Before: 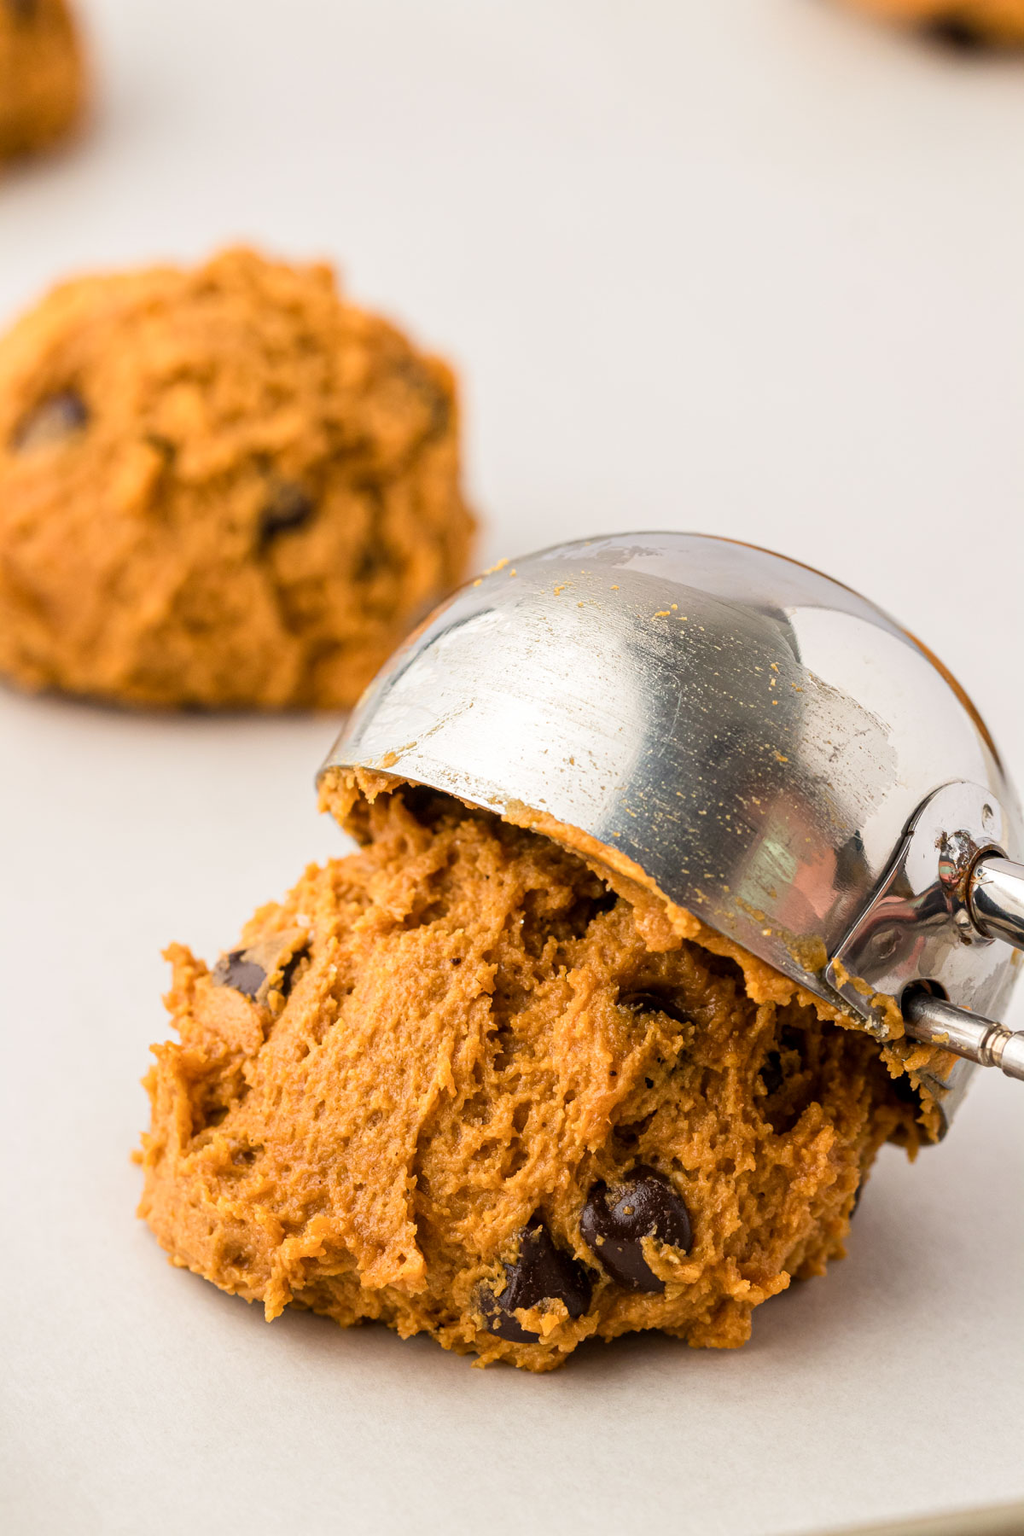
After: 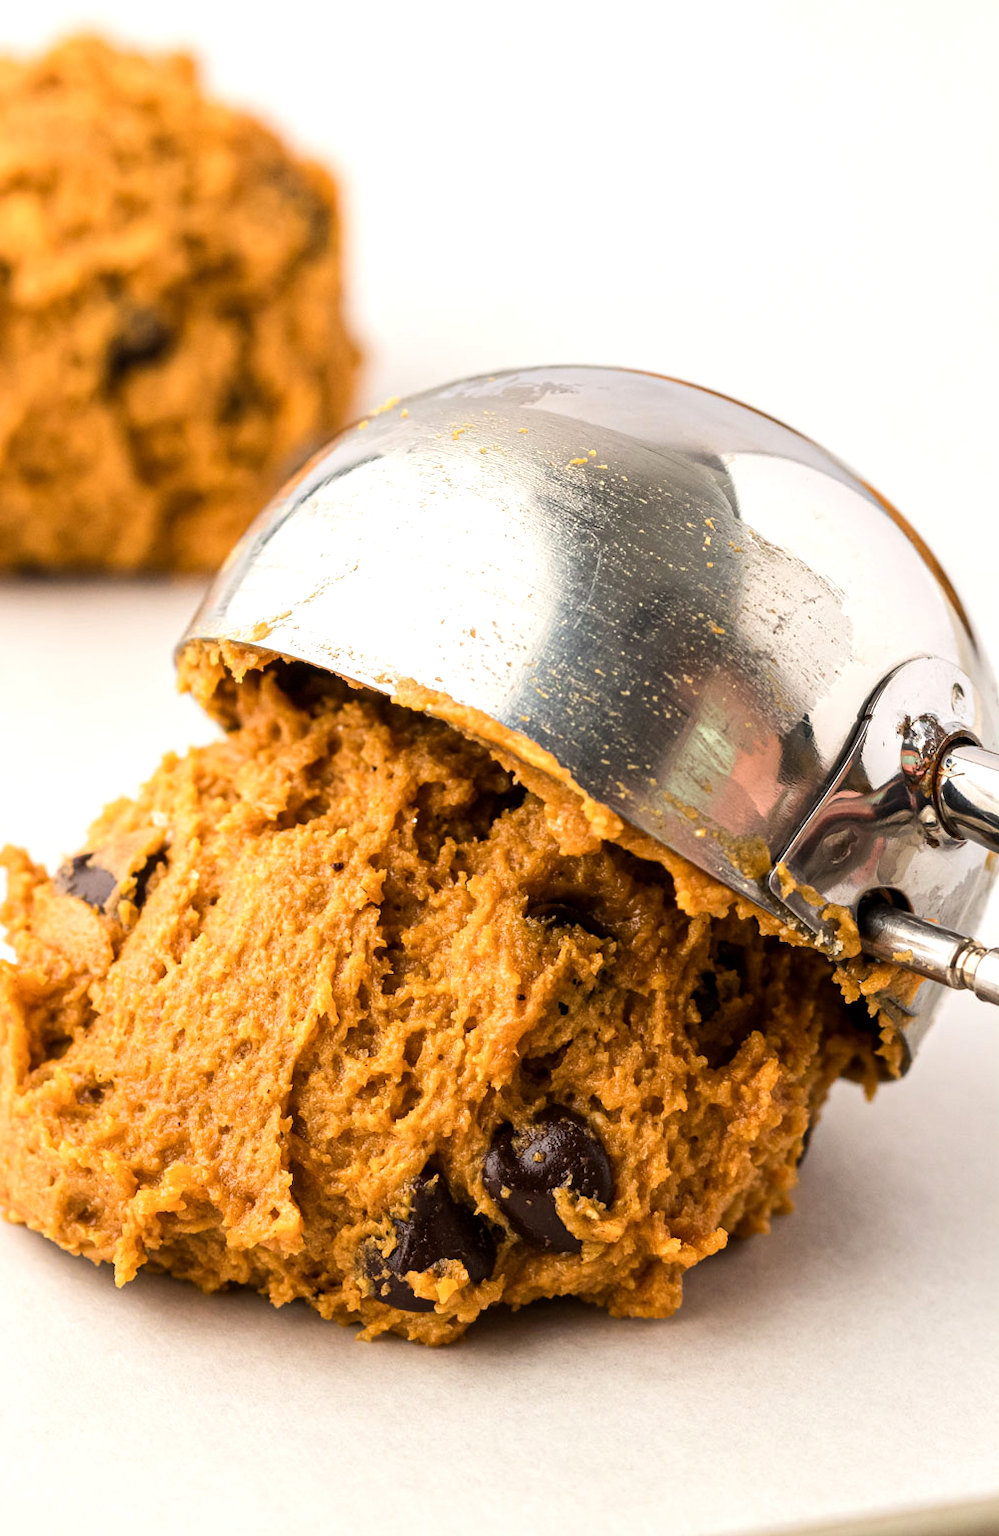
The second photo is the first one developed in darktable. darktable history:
tone equalizer: -8 EV -0.417 EV, -7 EV -0.389 EV, -6 EV -0.333 EV, -5 EV -0.222 EV, -3 EV 0.222 EV, -2 EV 0.333 EV, -1 EV 0.389 EV, +0 EV 0.417 EV, edges refinement/feathering 500, mask exposure compensation -1.57 EV, preserve details no
crop: left 16.315%, top 14.246%
